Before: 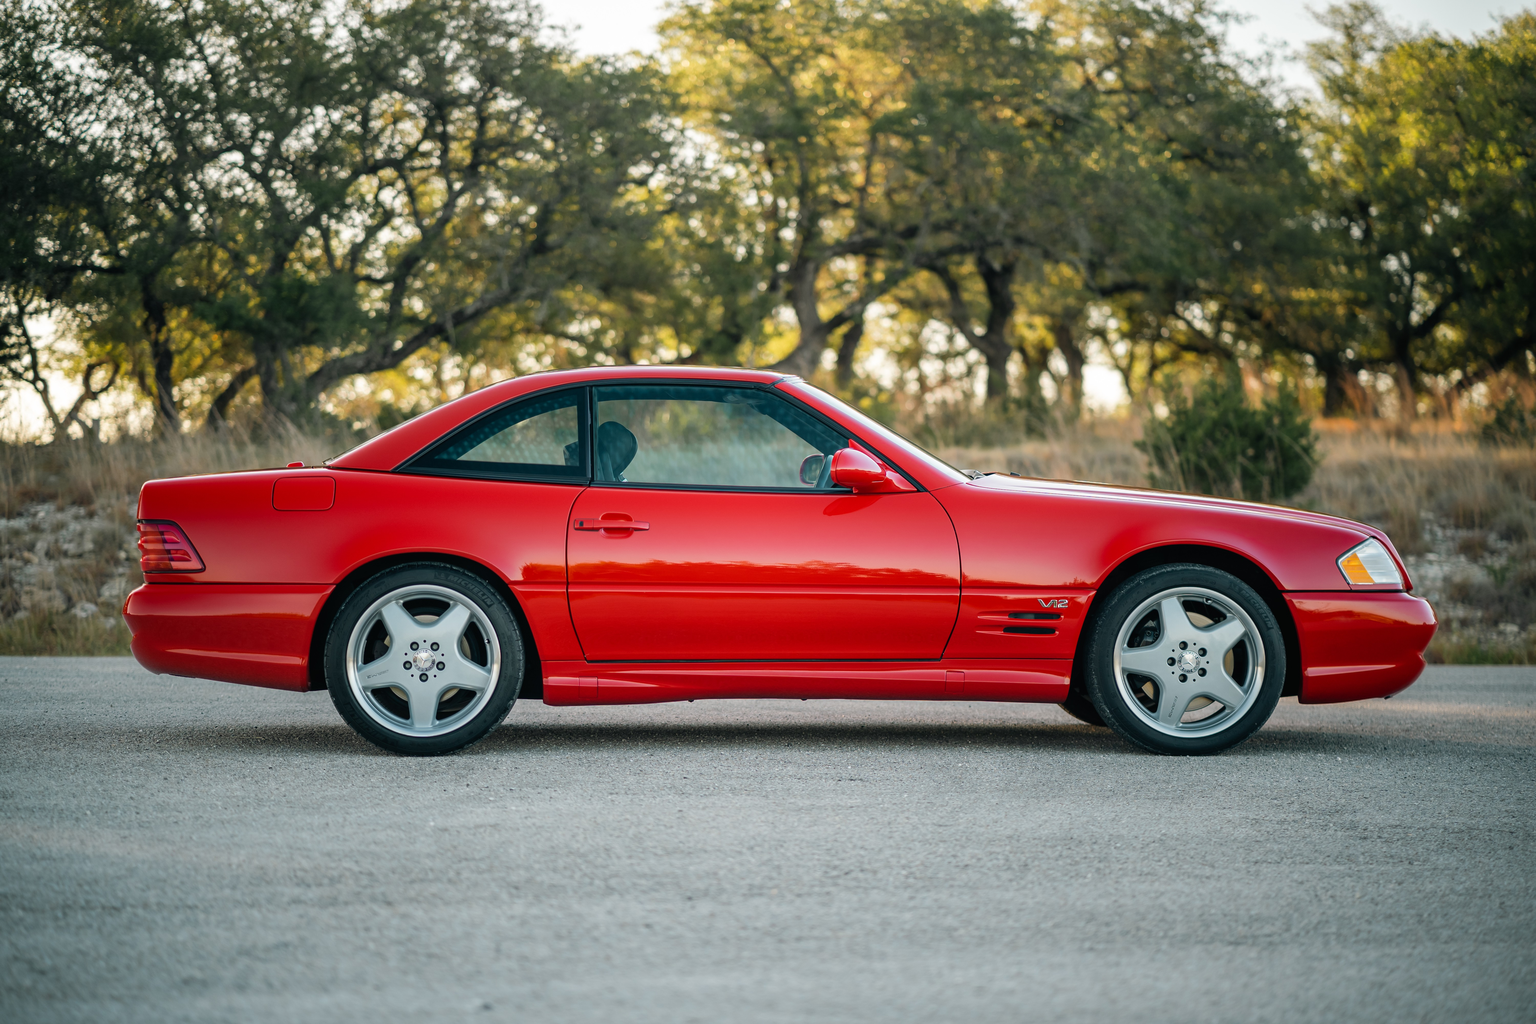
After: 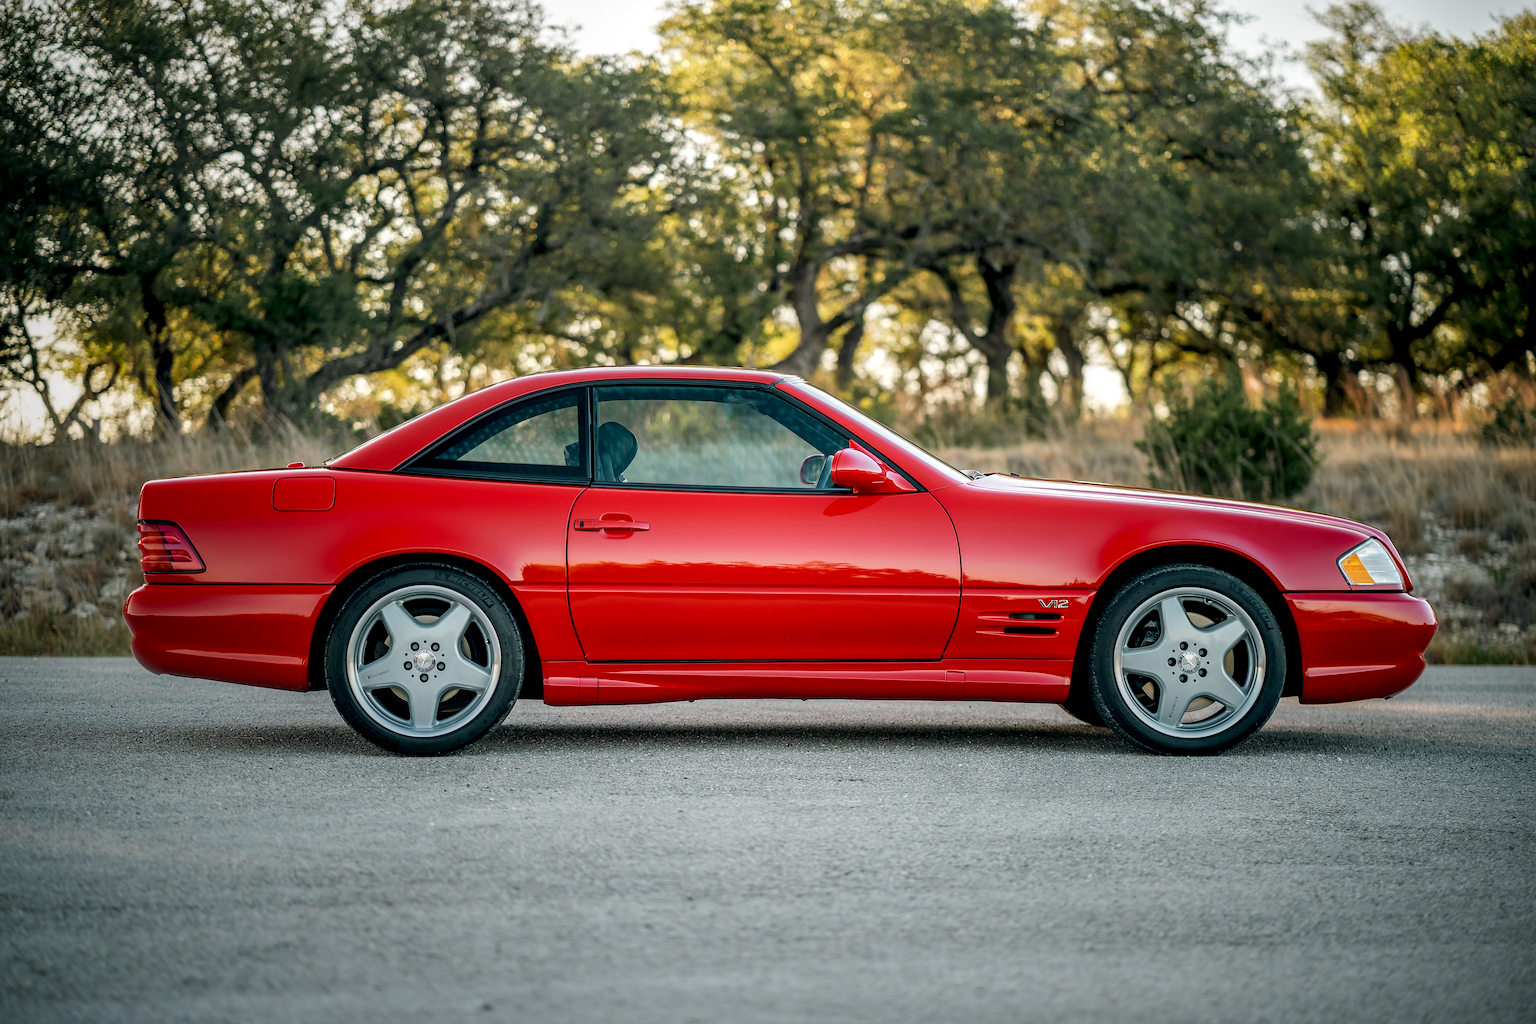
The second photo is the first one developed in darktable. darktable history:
vignetting: fall-off start 81.28%, fall-off radius 62.14%, brightness -0.371, saturation 0.012, center (0.219, -0.24), automatic ratio true, width/height ratio 1.411, unbound false
sharpen: on, module defaults
local contrast: highlights 28%, detail 130%
exposure: black level correction 0.005, exposure 0.004 EV, compensate exposure bias true, compensate highlight preservation false
